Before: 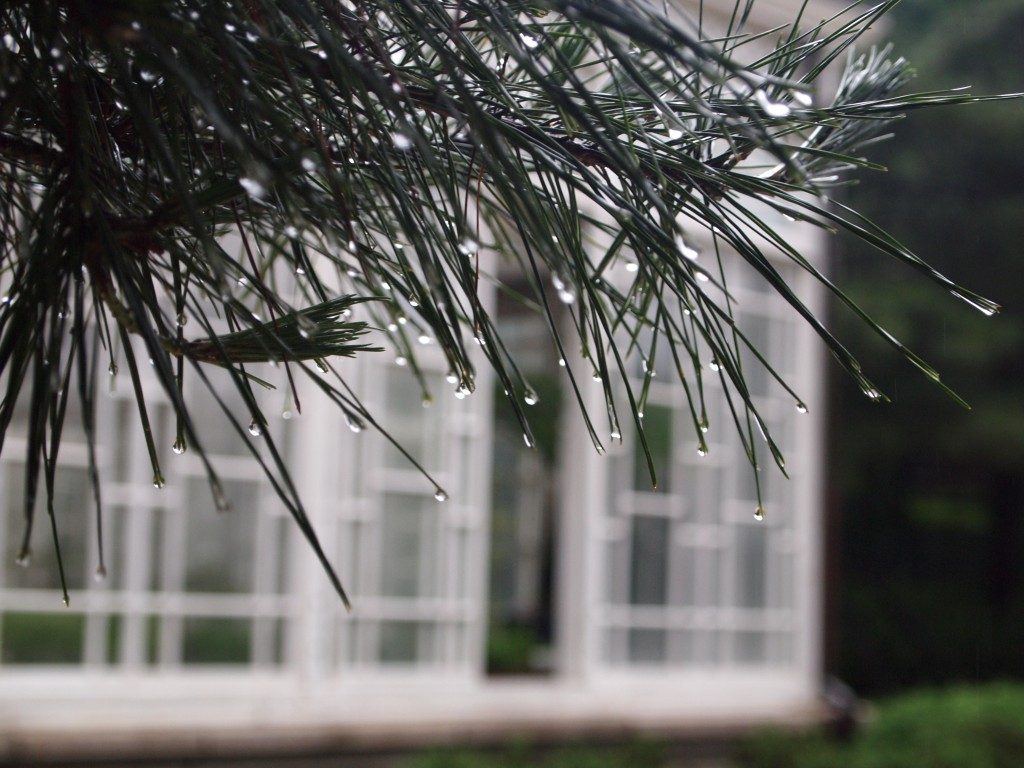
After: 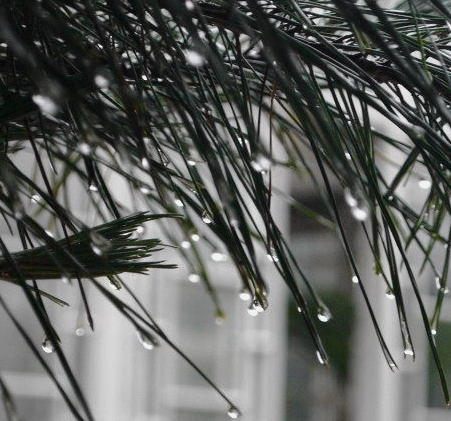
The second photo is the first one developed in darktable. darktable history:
crop: left 20.248%, top 10.86%, right 35.675%, bottom 34.321%
tone curve: curves: ch0 [(0, 0) (0.058, 0.037) (0.214, 0.183) (0.304, 0.288) (0.561, 0.554) (0.687, 0.677) (0.768, 0.768) (0.858, 0.861) (0.987, 0.945)]; ch1 [(0, 0) (0.172, 0.123) (0.312, 0.296) (0.432, 0.448) (0.471, 0.469) (0.502, 0.5) (0.521, 0.505) (0.565, 0.569) (0.663, 0.663) (0.703, 0.721) (0.857, 0.917) (1, 1)]; ch2 [(0, 0) (0.411, 0.424) (0.485, 0.497) (0.502, 0.5) (0.517, 0.511) (0.556, 0.562) (0.626, 0.594) (0.709, 0.661) (1, 1)], color space Lab, independent channels, preserve colors none
tone equalizer: -8 EV -1.84 EV, -7 EV -1.16 EV, -6 EV -1.62 EV, smoothing diameter 25%, edges refinement/feathering 10, preserve details guided filter
